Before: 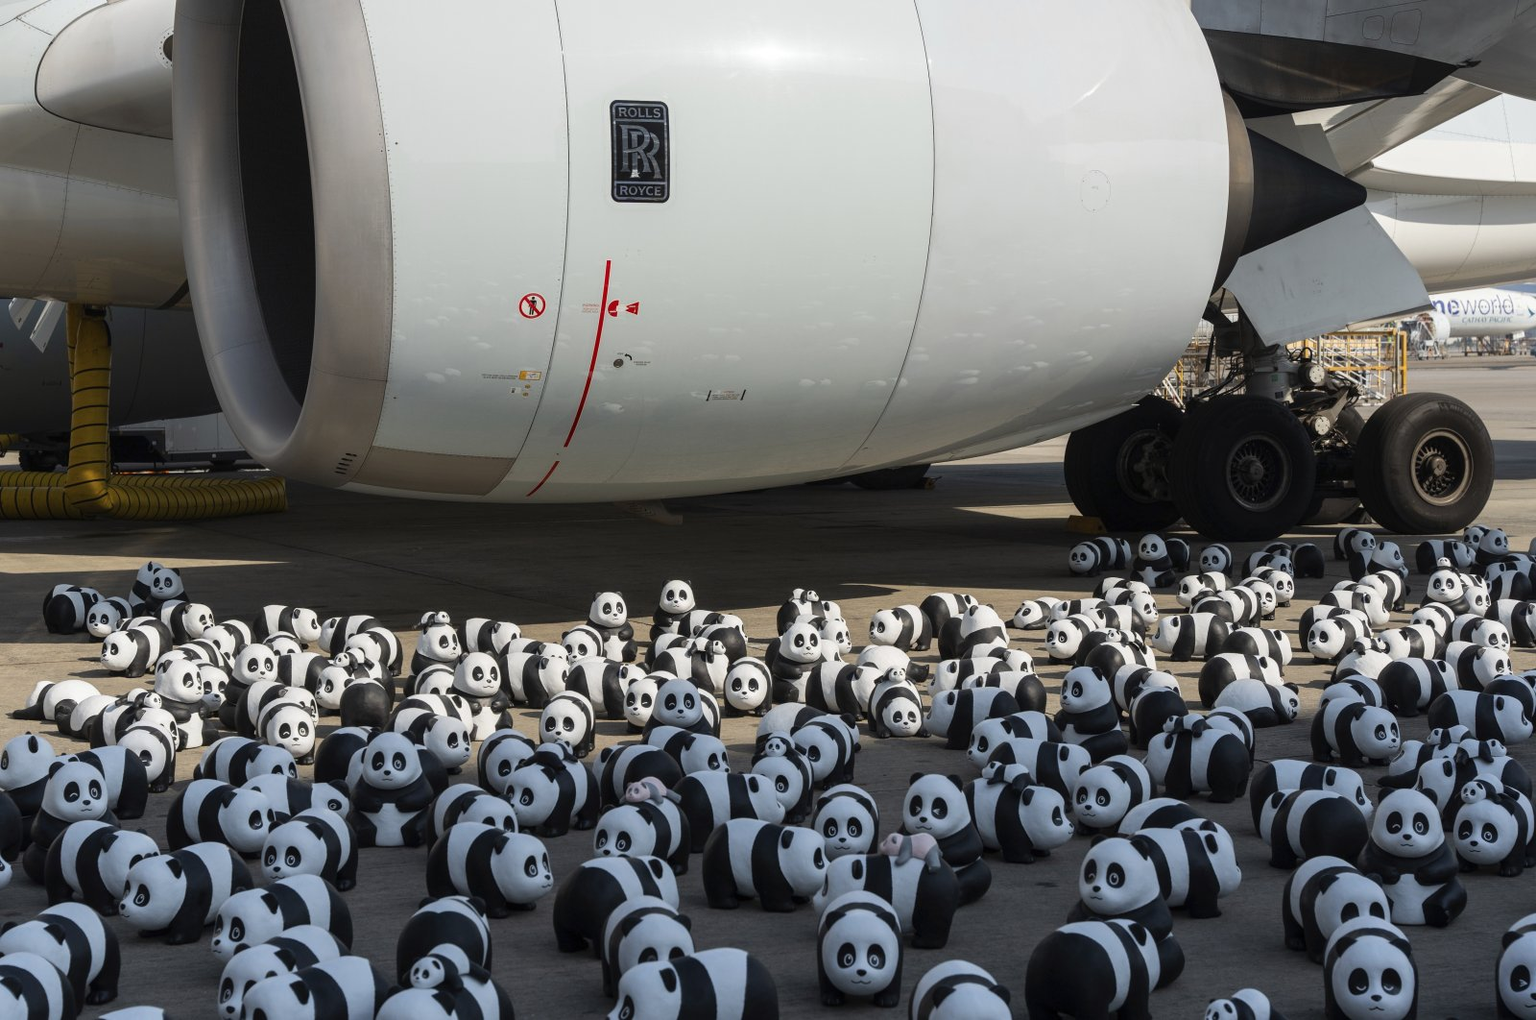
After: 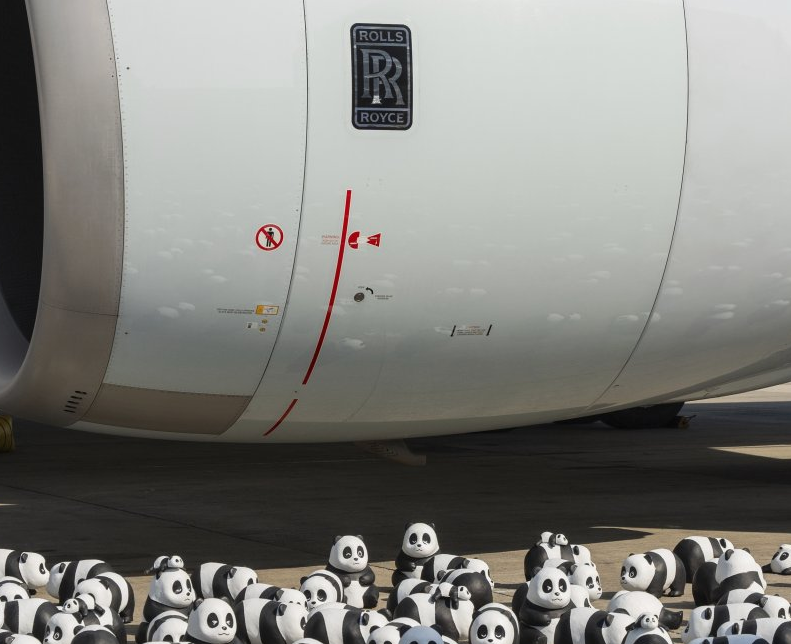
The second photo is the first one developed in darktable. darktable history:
crop: left 17.843%, top 7.665%, right 32.709%, bottom 31.649%
